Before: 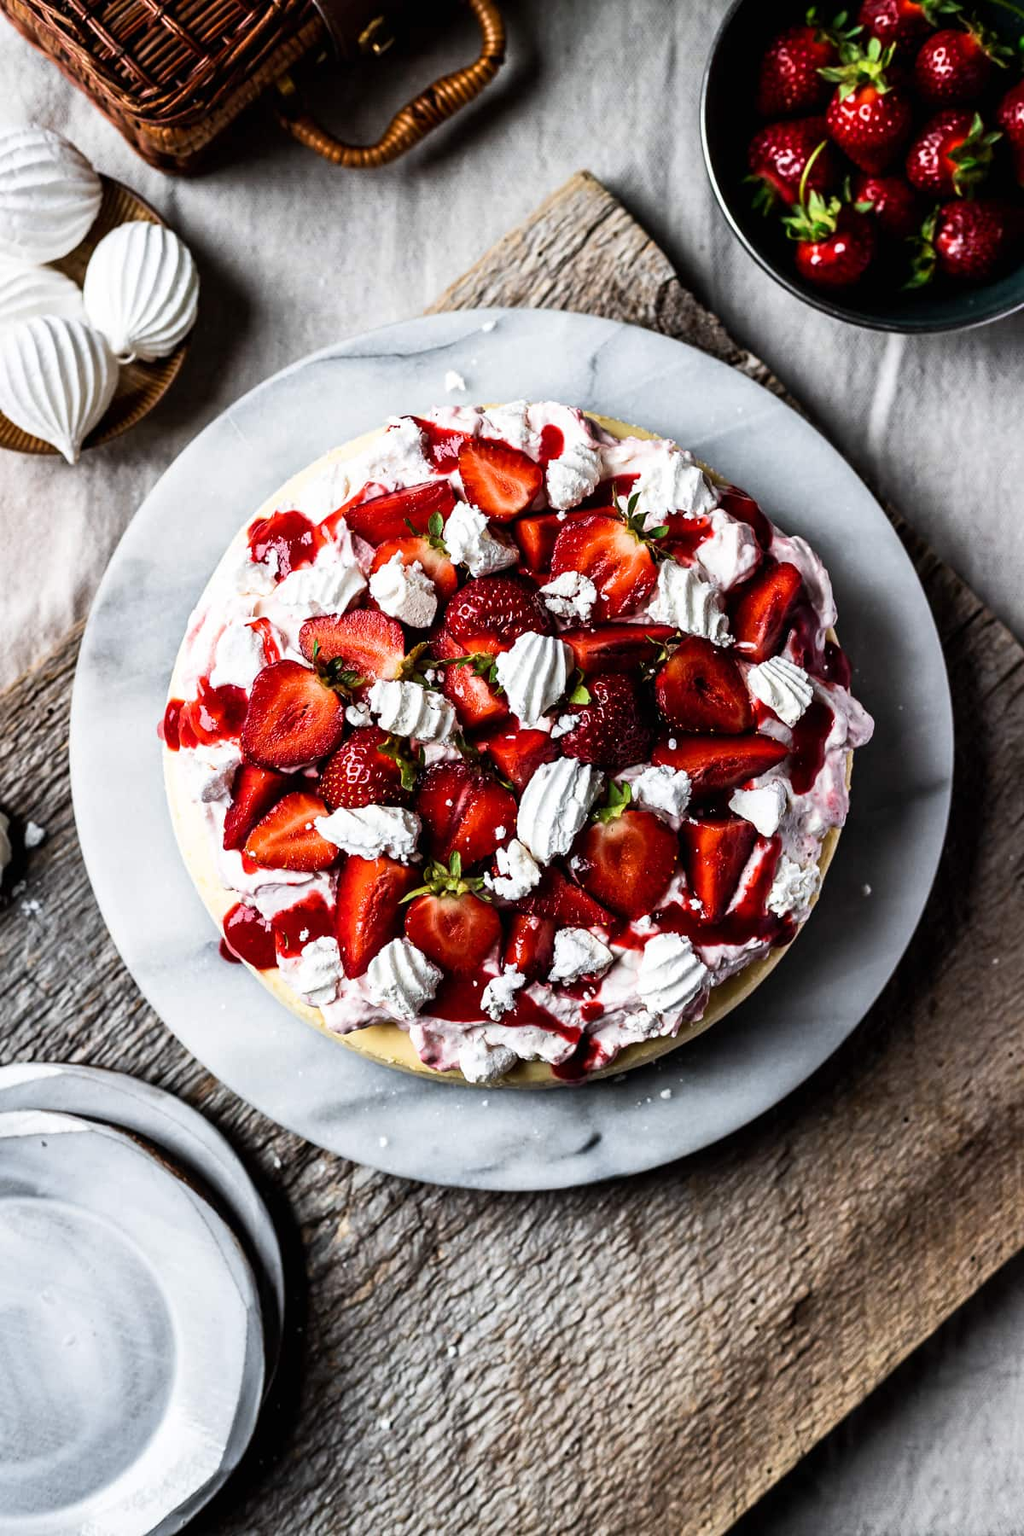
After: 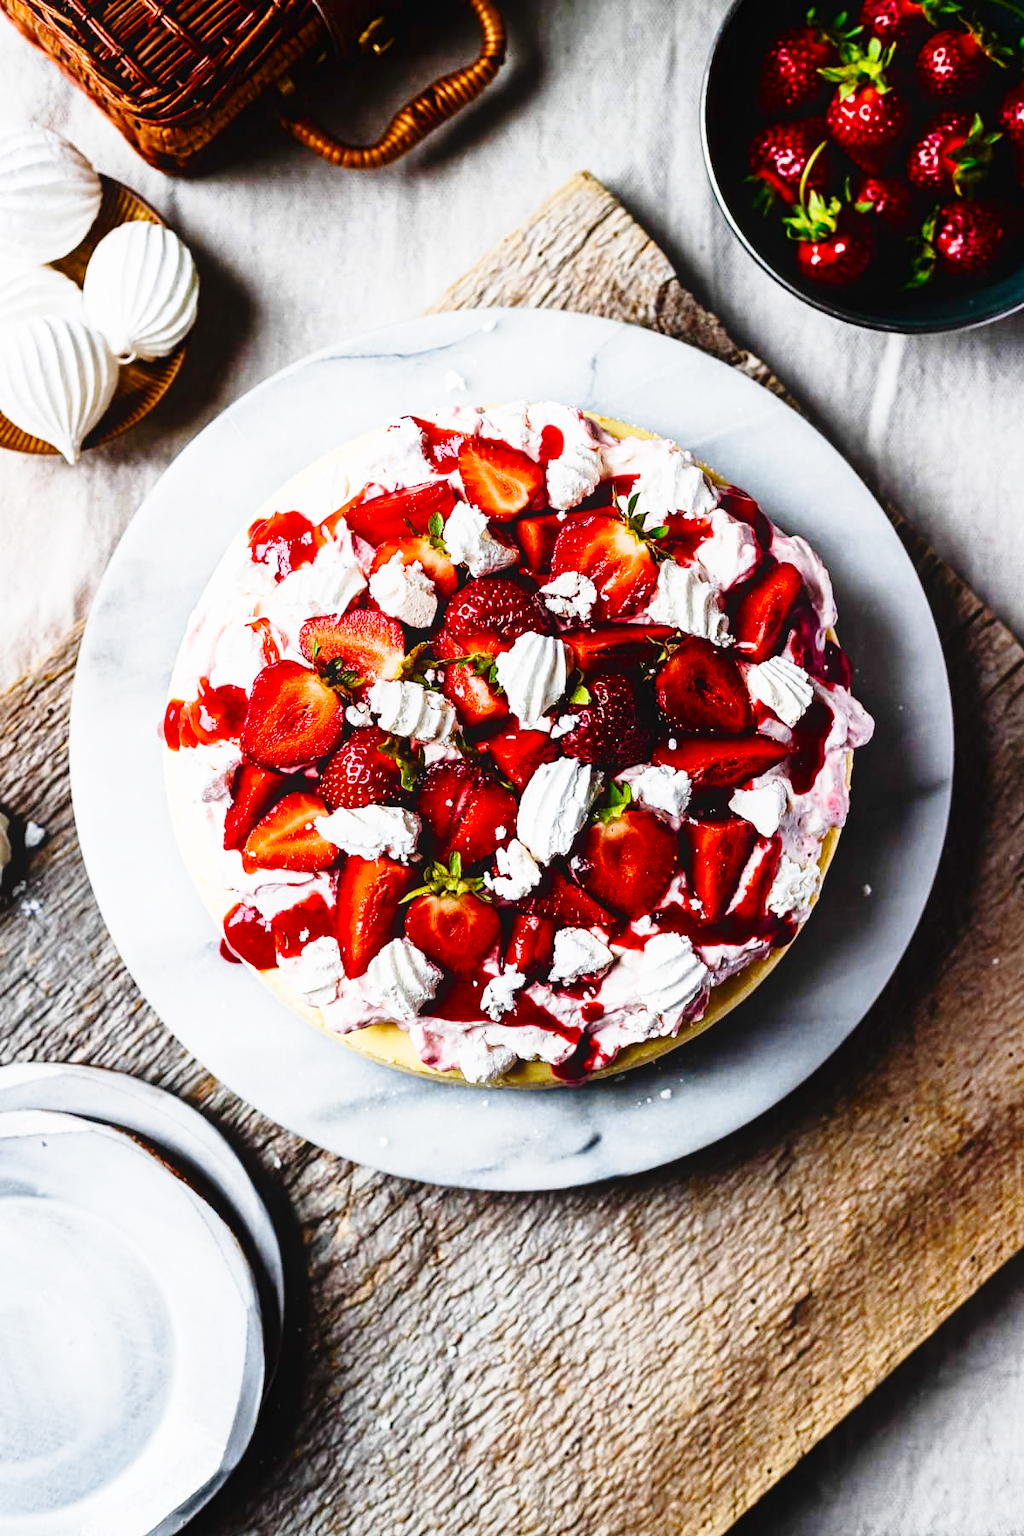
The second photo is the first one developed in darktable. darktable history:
color balance rgb: perceptual saturation grading › global saturation 25.626%, perceptual saturation grading › highlights -28.027%, perceptual saturation grading › shadows 34.126%, global vibrance 20%
base curve: curves: ch0 [(0, 0) (0.028, 0.03) (0.121, 0.232) (0.46, 0.748) (0.859, 0.968) (1, 1)], preserve colors none
contrast equalizer: octaves 7, y [[0.439, 0.44, 0.442, 0.457, 0.493, 0.498], [0.5 ×6], [0.5 ×6], [0 ×6], [0 ×6]]
